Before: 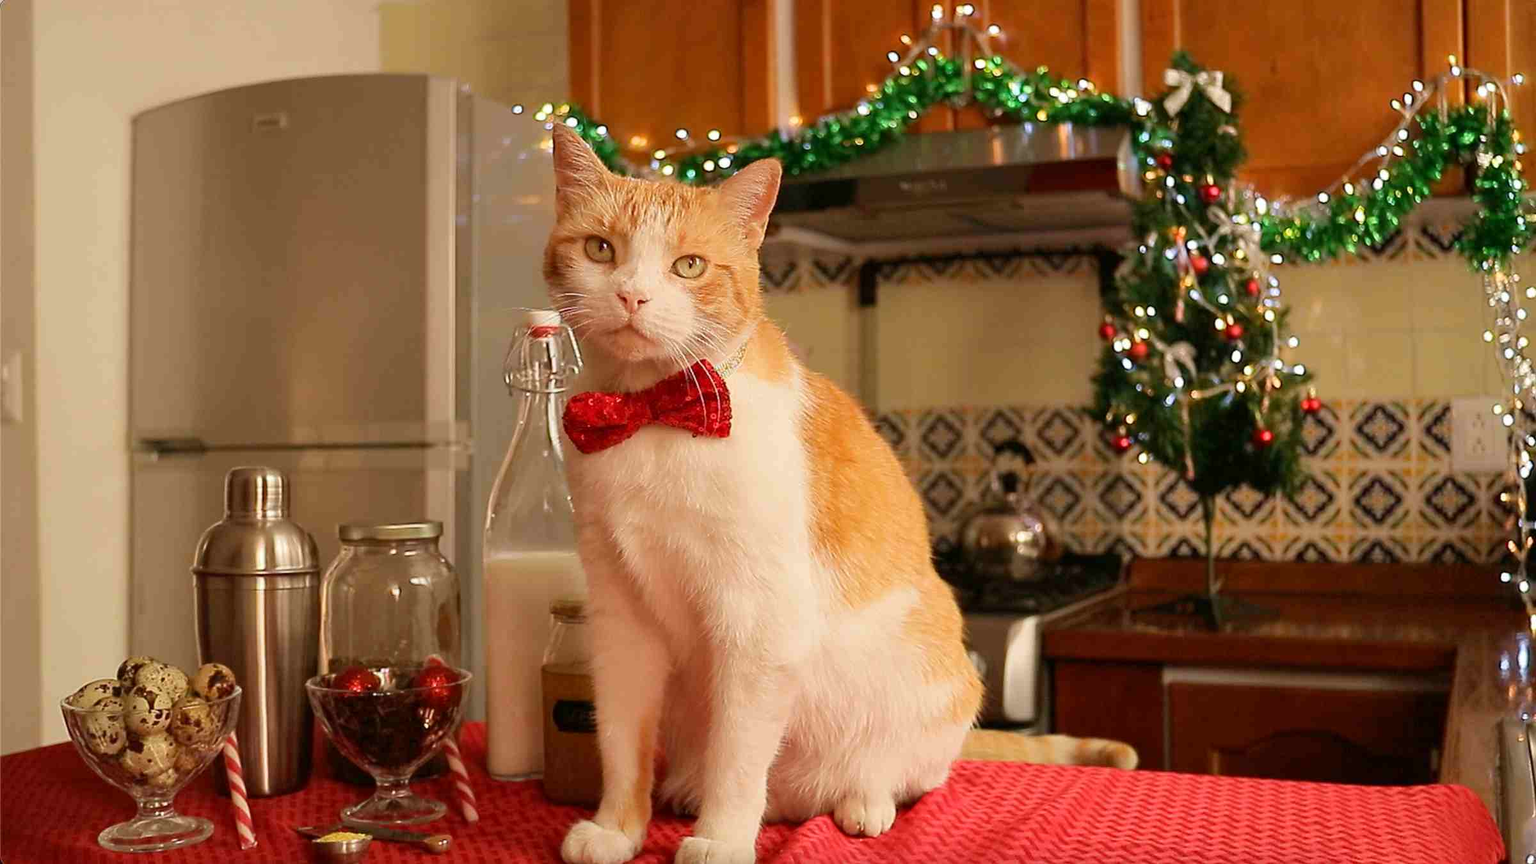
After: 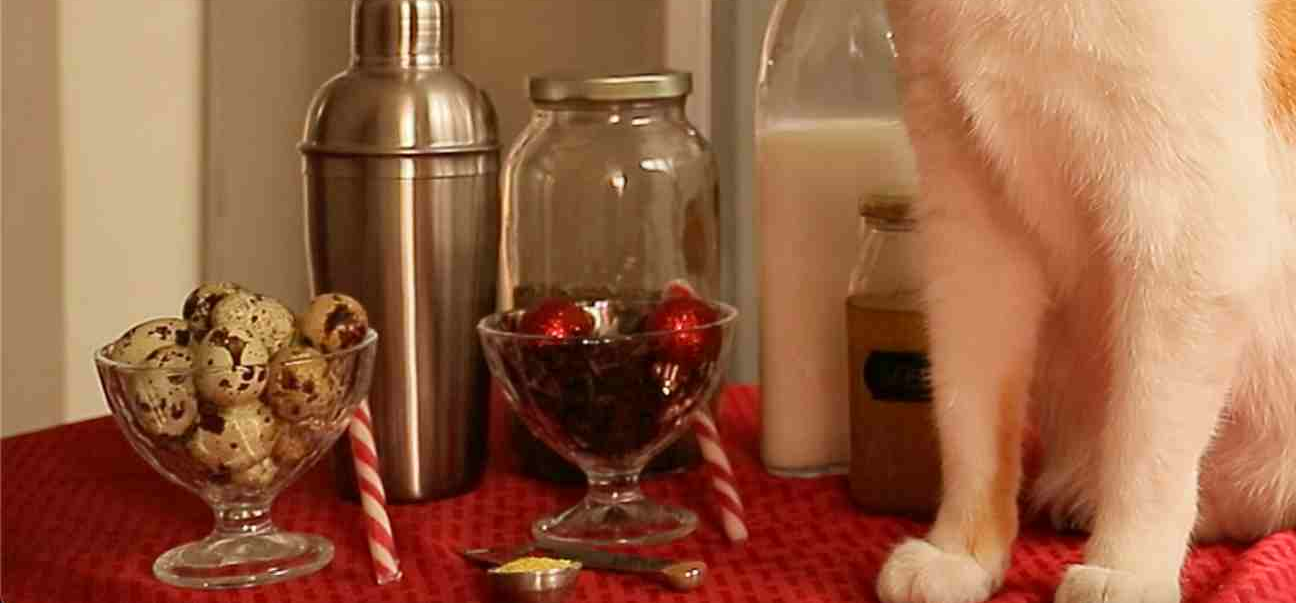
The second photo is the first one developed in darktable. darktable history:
crop and rotate: top 55.09%, right 45.961%, bottom 0.178%
